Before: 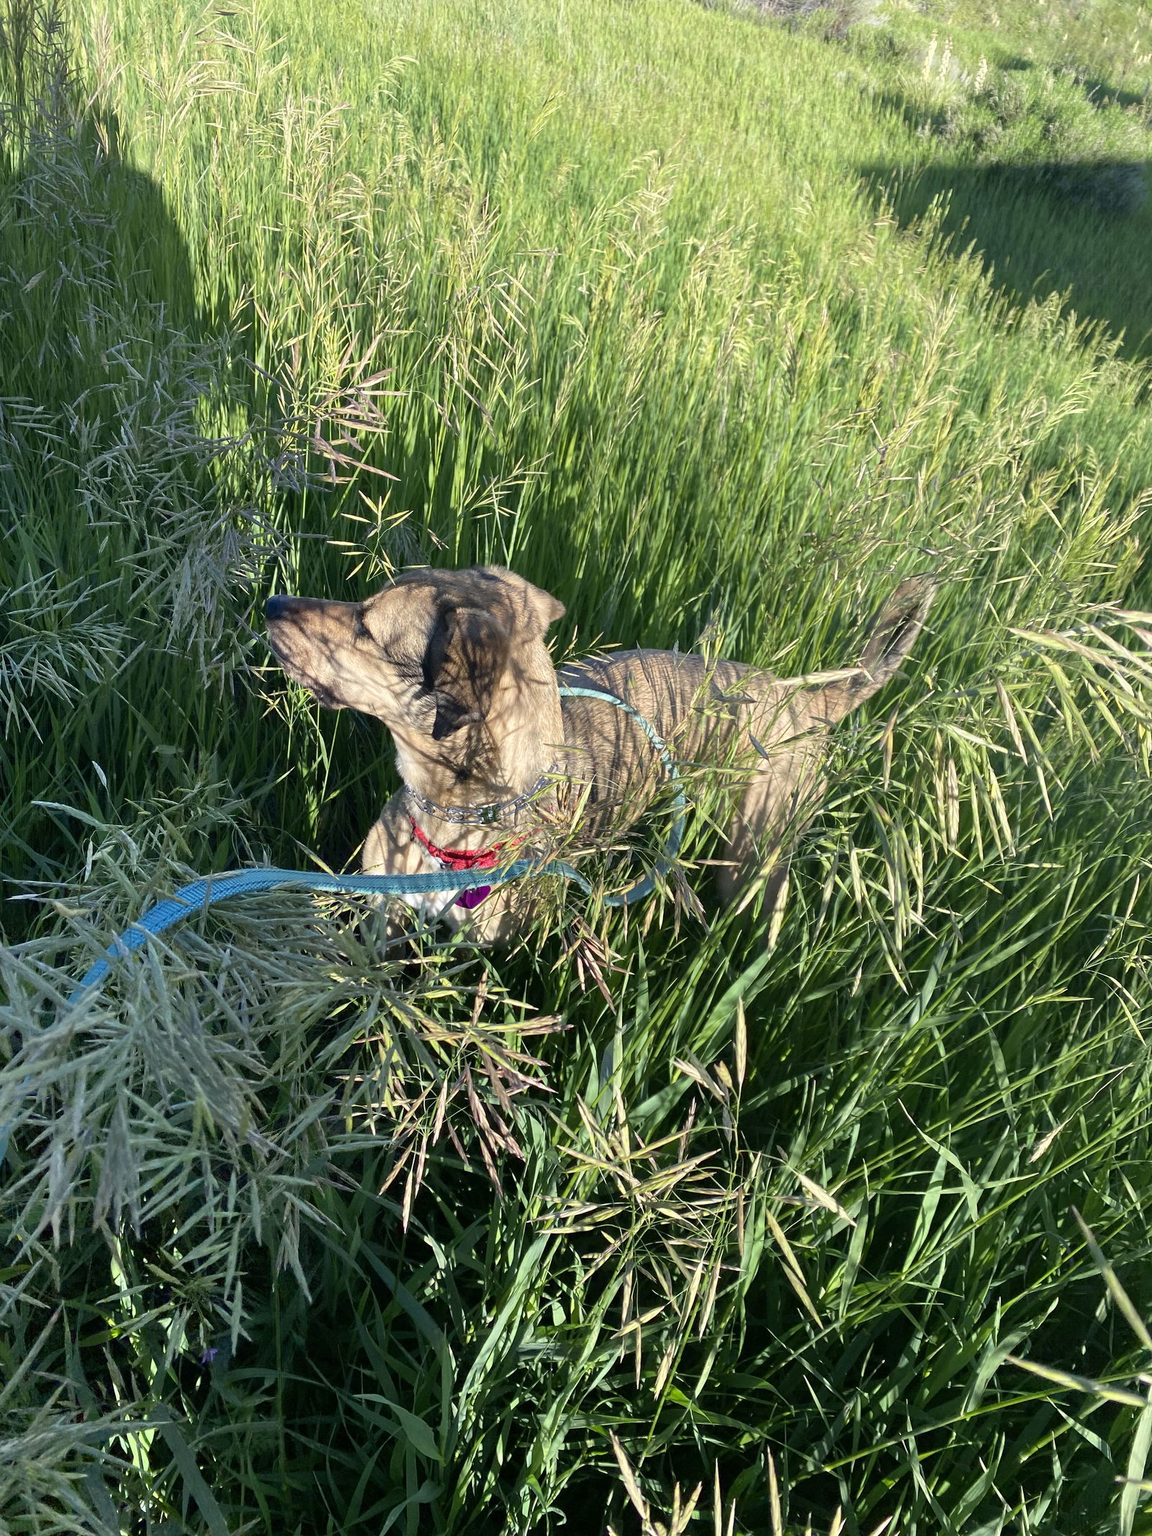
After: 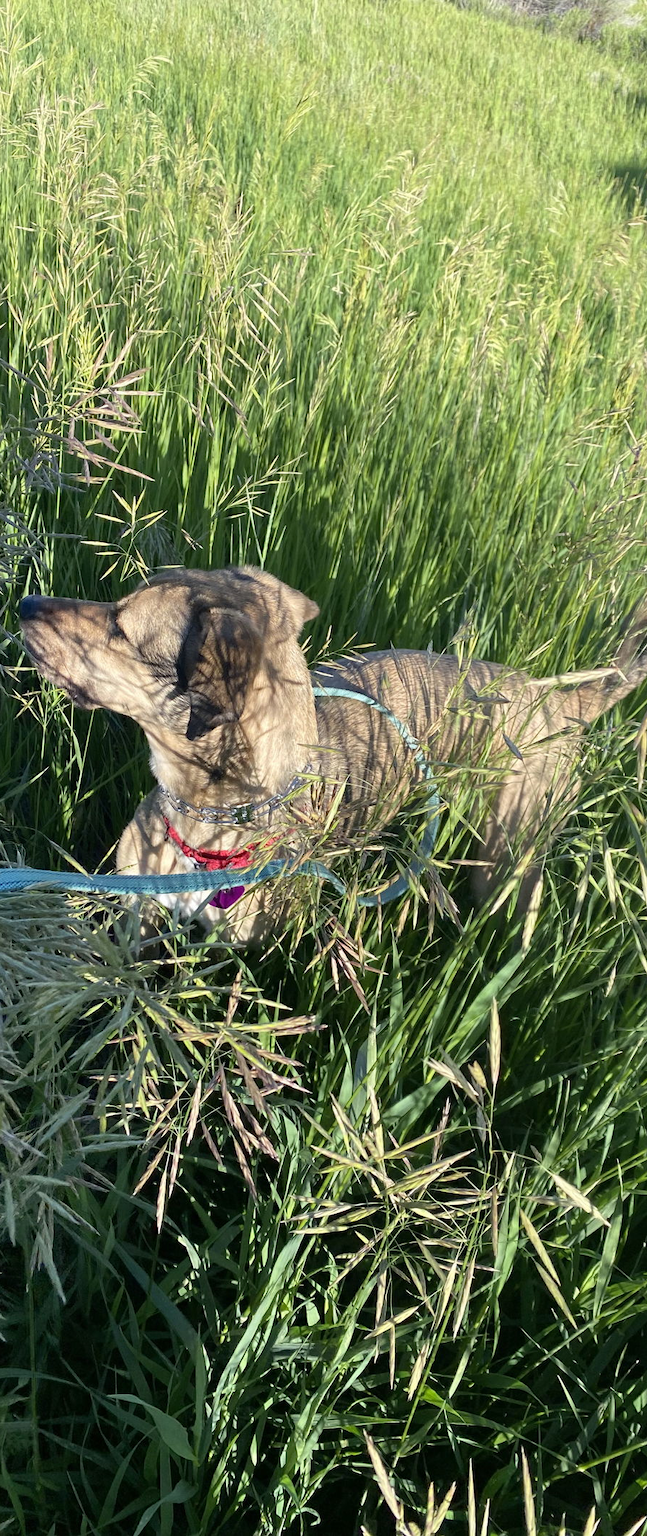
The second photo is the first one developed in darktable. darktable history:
crop: left 21.403%, right 22.407%
